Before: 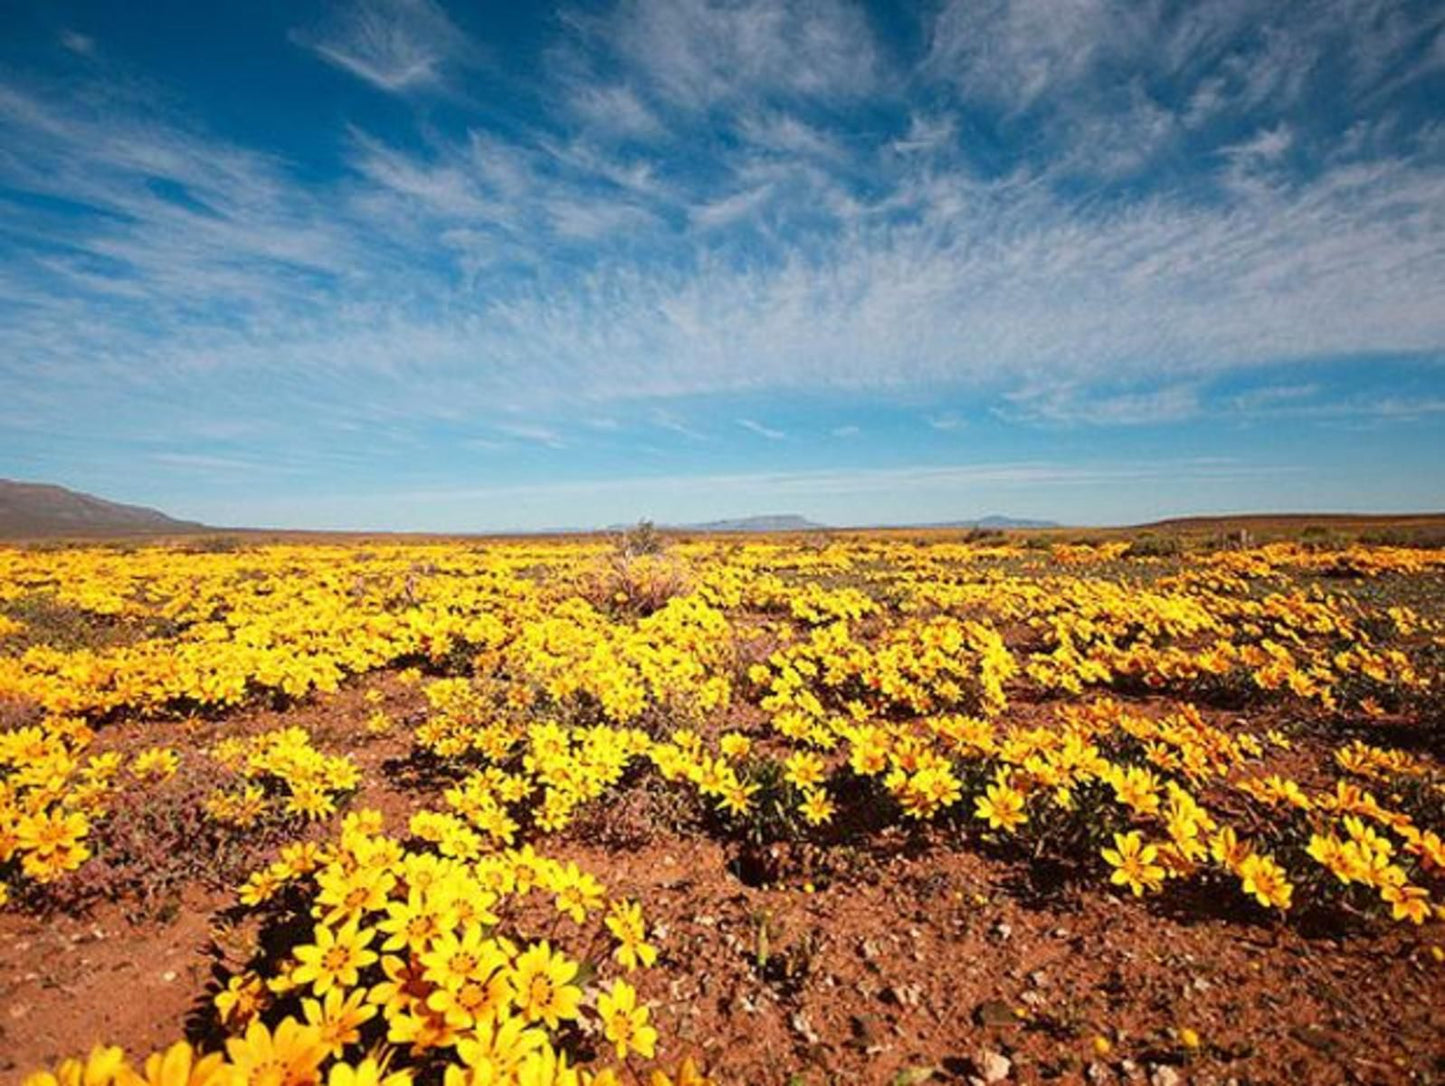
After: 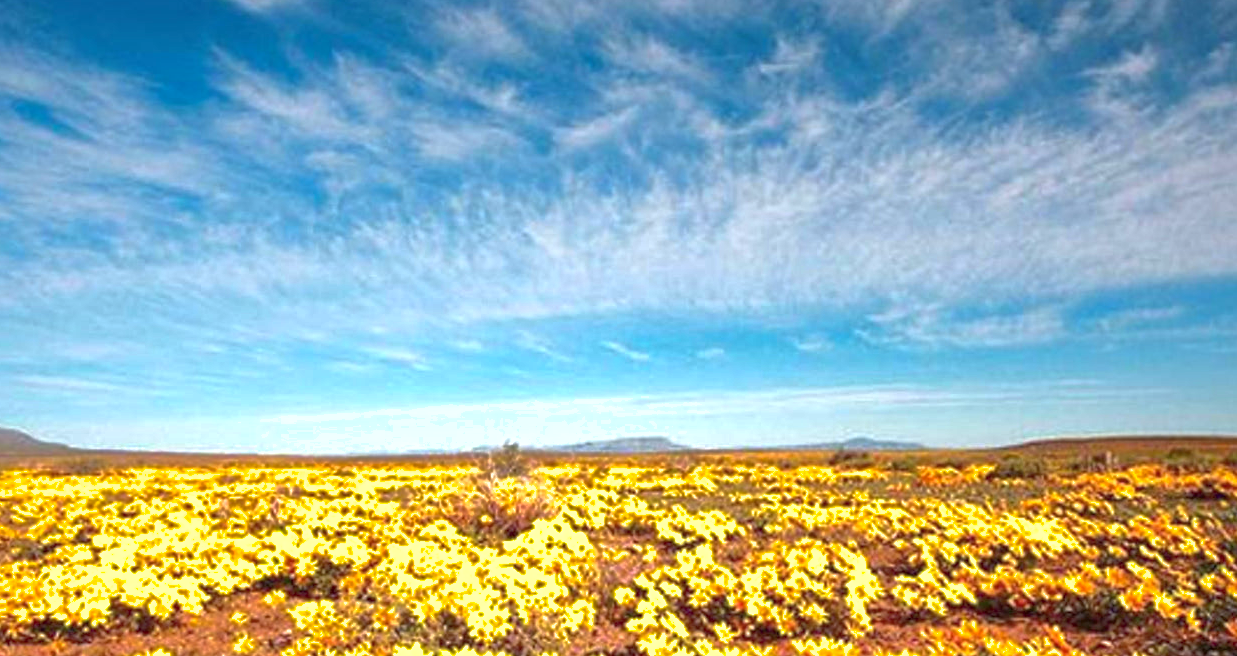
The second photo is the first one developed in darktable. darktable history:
shadows and highlights: on, module defaults
crop and rotate: left 9.345%, top 7.22%, right 4.982%, bottom 32.331%
exposure: exposure 0.74 EV, compensate highlight preservation false
